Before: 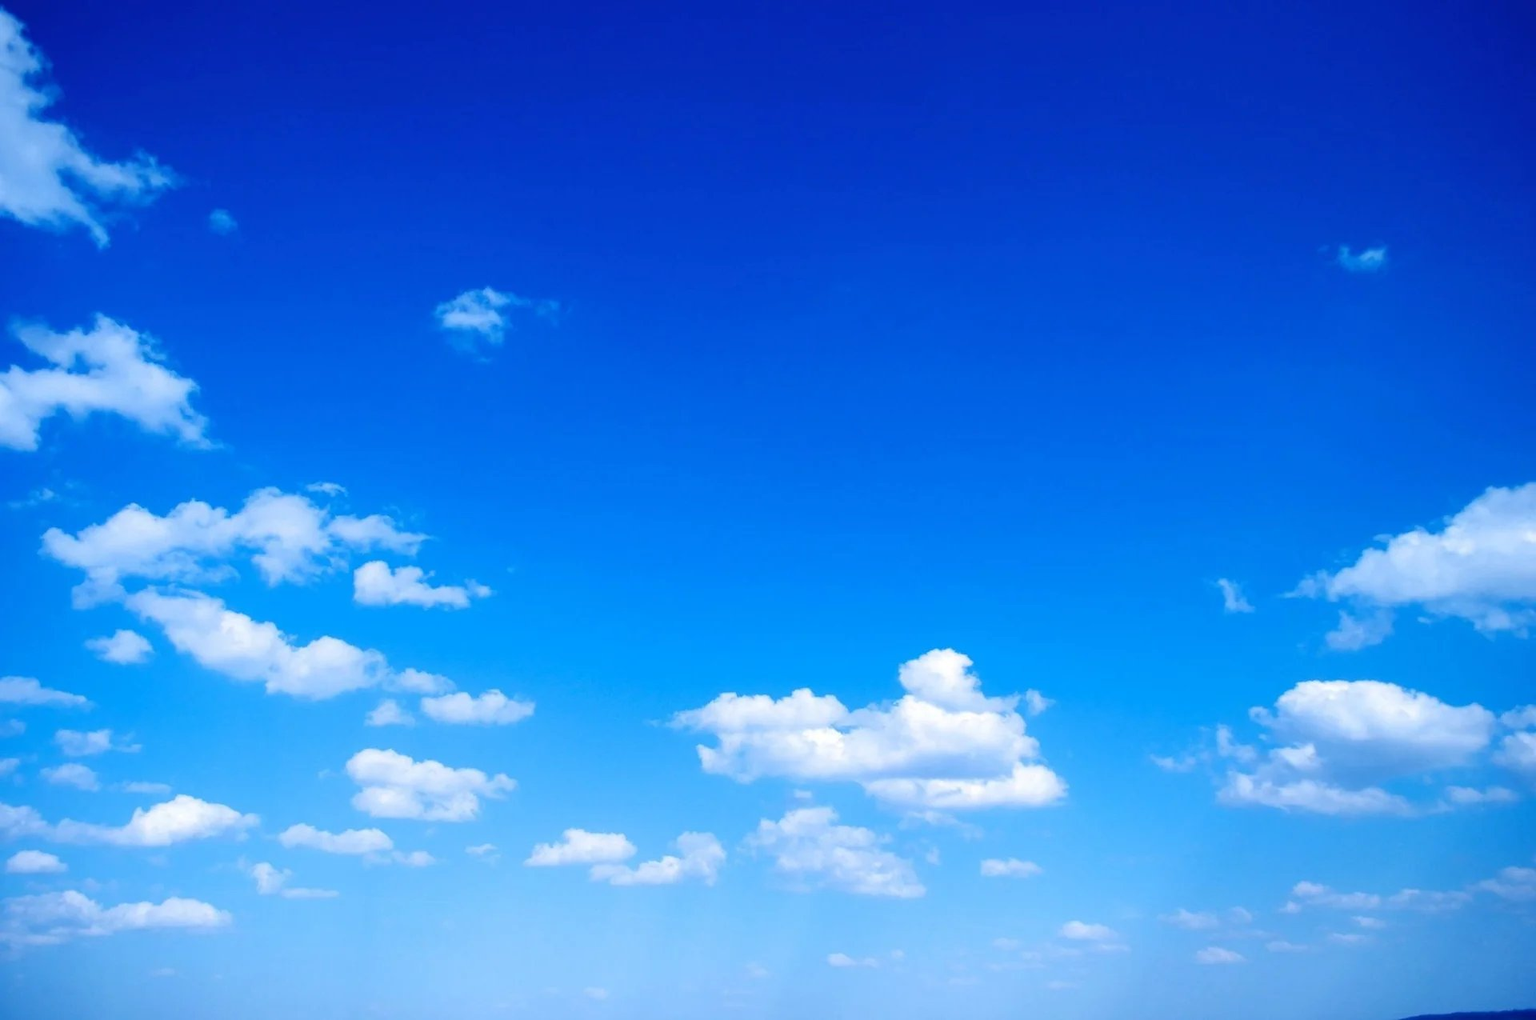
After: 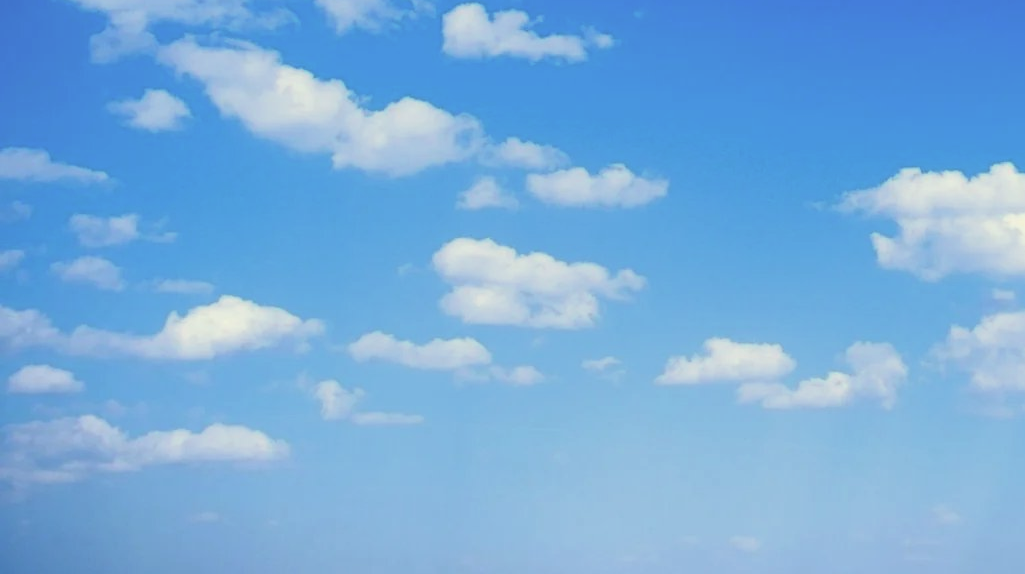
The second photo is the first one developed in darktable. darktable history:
color balance: lift [1.005, 0.99, 1.007, 1.01], gamma [1, 1.034, 1.032, 0.966], gain [0.873, 1.055, 1.067, 0.933]
crop and rotate: top 54.778%, right 46.61%, bottom 0.159%
rgb levels: mode RGB, independent channels, levels [[0, 0.474, 1], [0, 0.5, 1], [0, 0.5, 1]]
